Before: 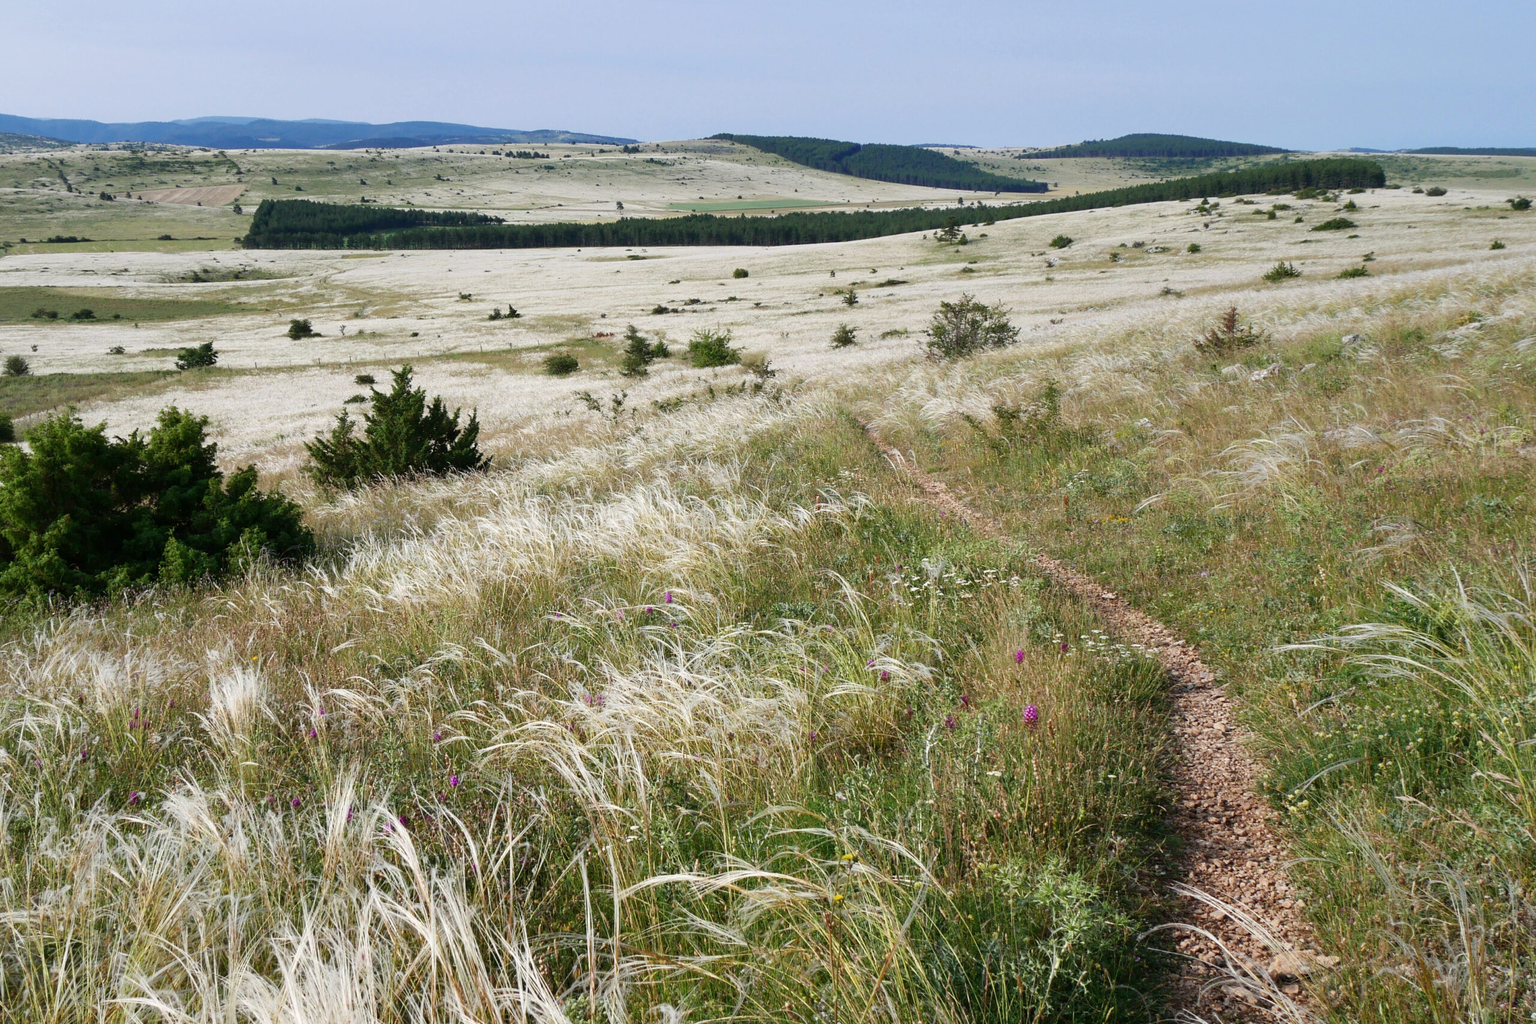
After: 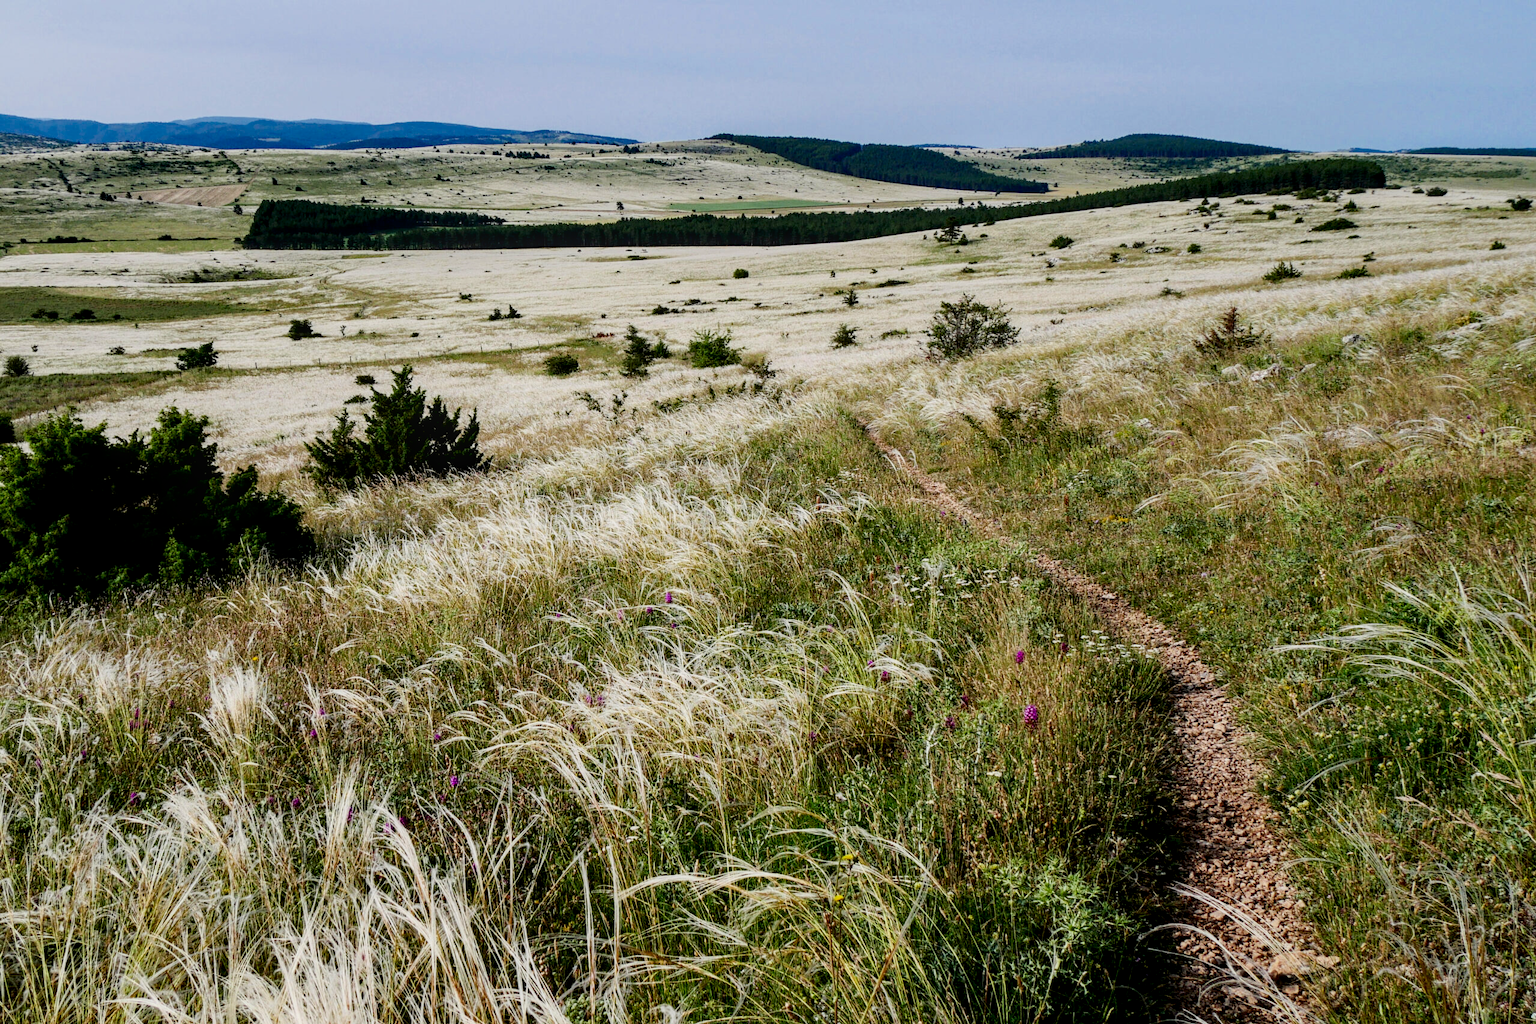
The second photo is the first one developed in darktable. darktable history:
haze removal: compatibility mode true, adaptive false
color balance rgb: linear chroma grading › global chroma -0.67%, saturation formula JzAzBz (2021)
filmic rgb: black relative exposure -5 EV, hardness 2.88, contrast 1.1
local contrast: on, module defaults
contrast brightness saturation: contrast 0.19, brightness -0.11, saturation 0.21
